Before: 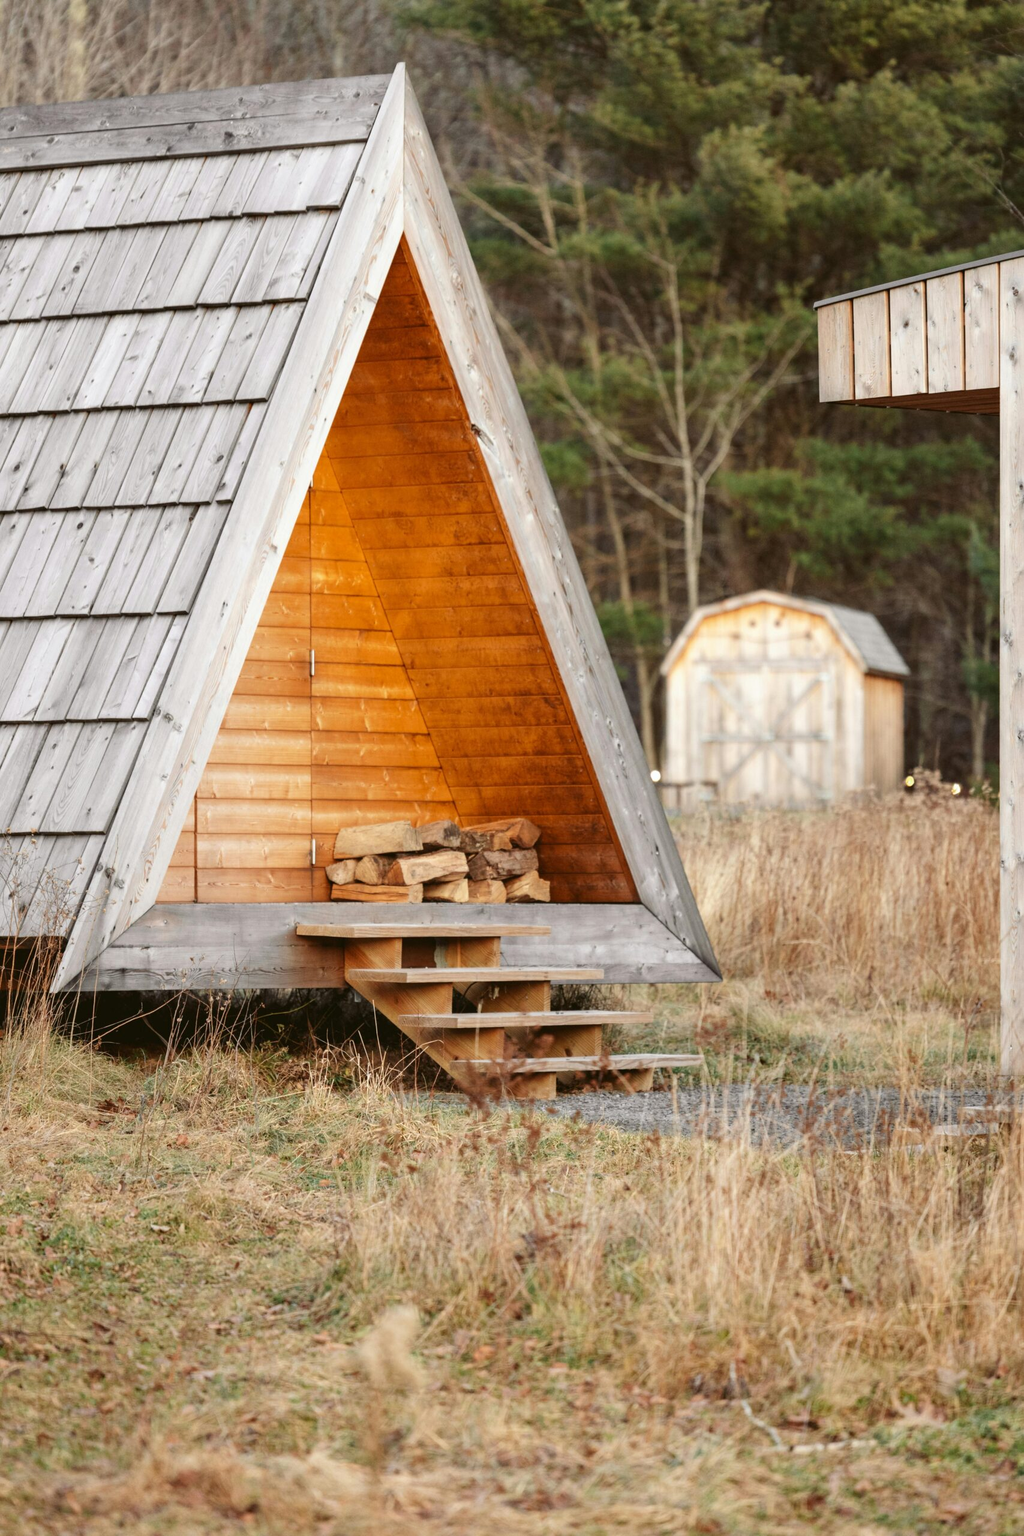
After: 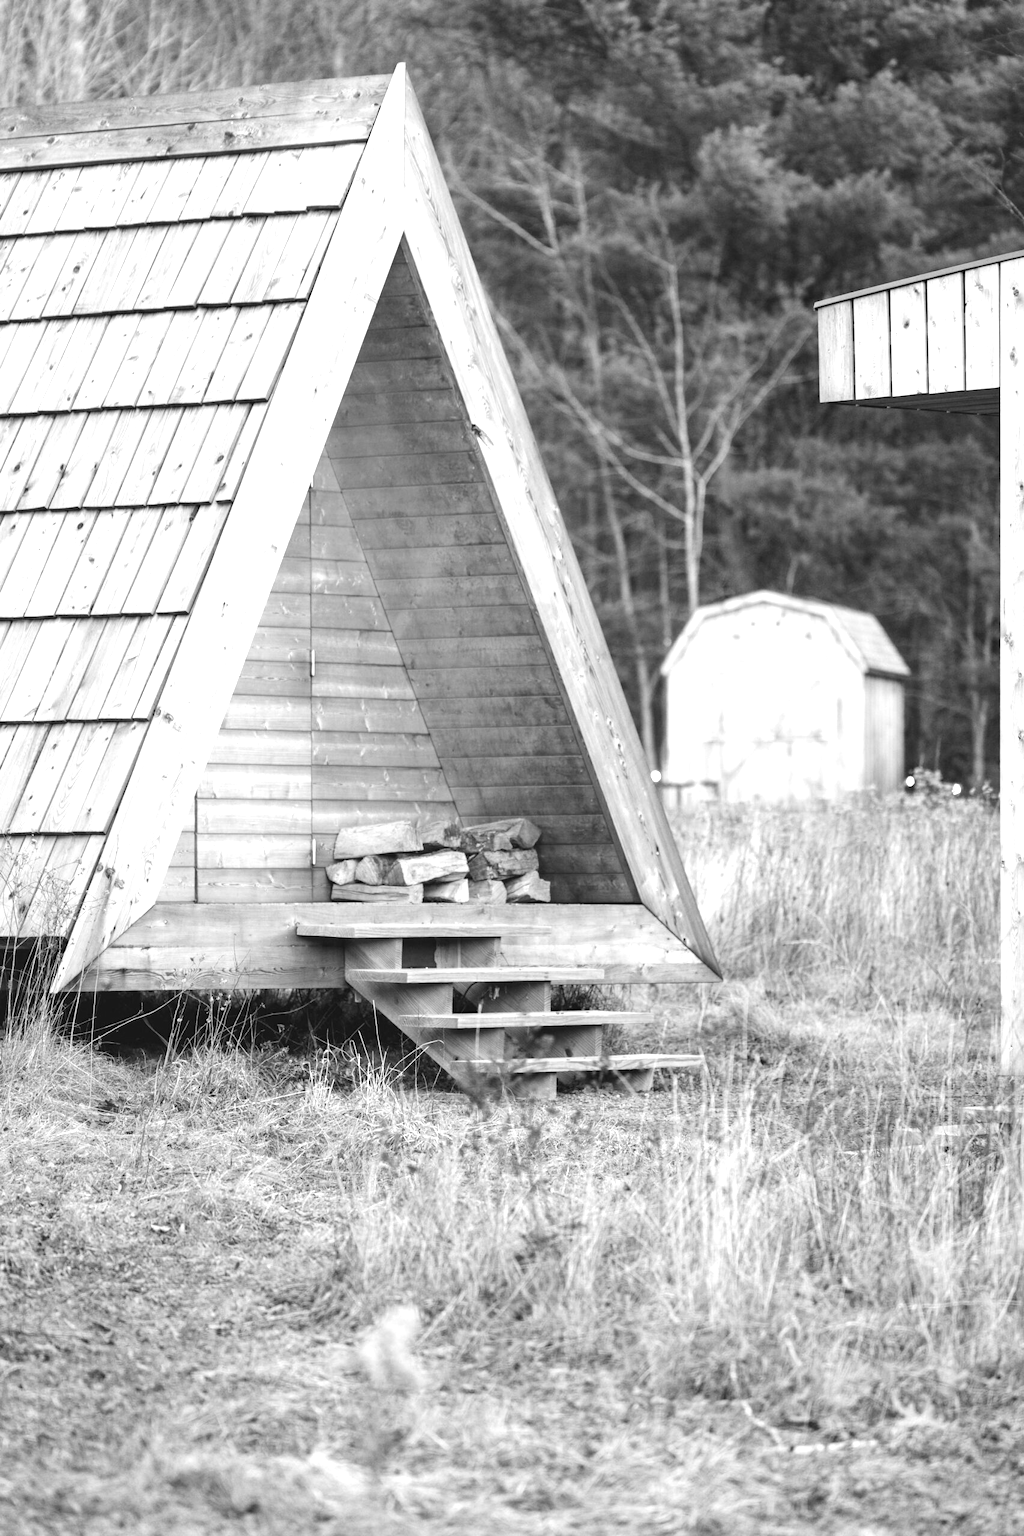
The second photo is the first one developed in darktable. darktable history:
exposure: black level correction 0, exposure 0.7 EV, compensate exposure bias true, compensate highlight preservation false
white balance: red 0.98, blue 1.61
monochrome: a 16.01, b -2.65, highlights 0.52
